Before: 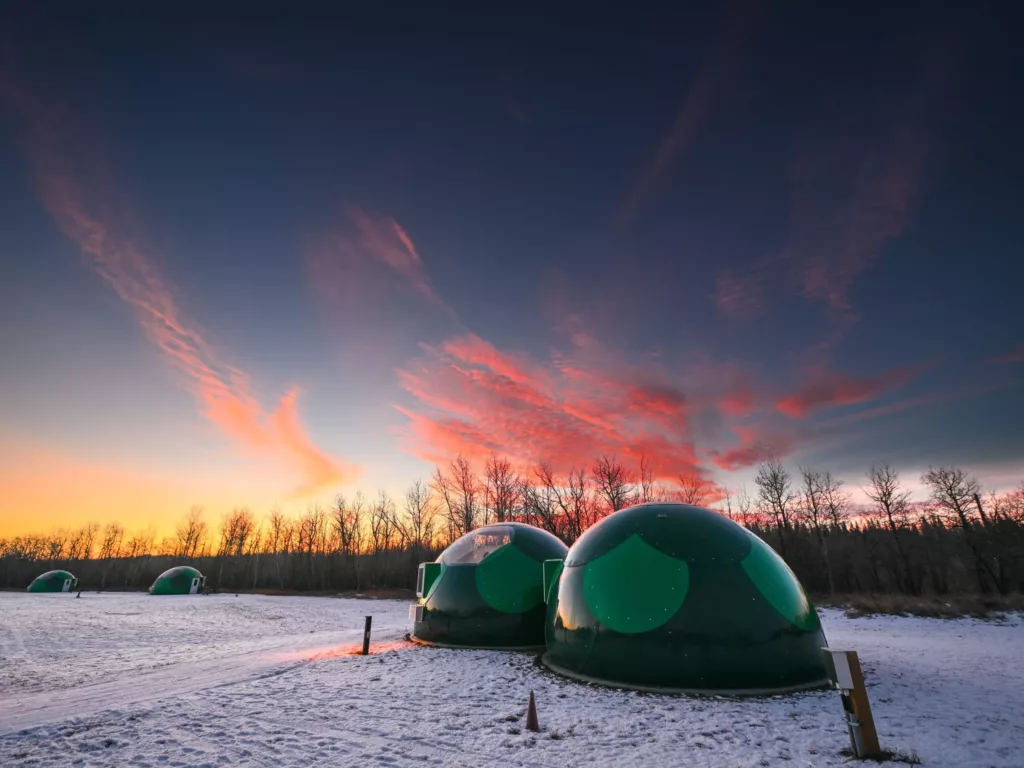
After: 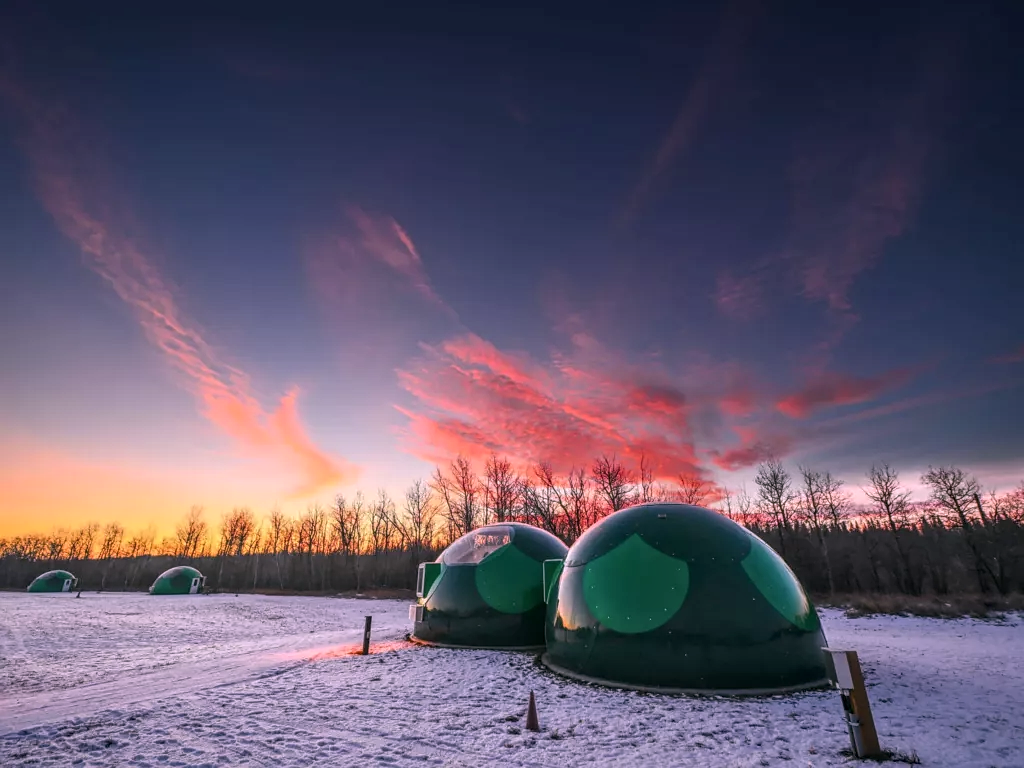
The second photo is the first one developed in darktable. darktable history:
color correction: highlights a* 12.23, highlights b* 5.41
local contrast: highlights 0%, shadows 0%, detail 133%
color calibration: x 0.37, y 0.382, temperature 4313.32 K
sharpen: radius 1
